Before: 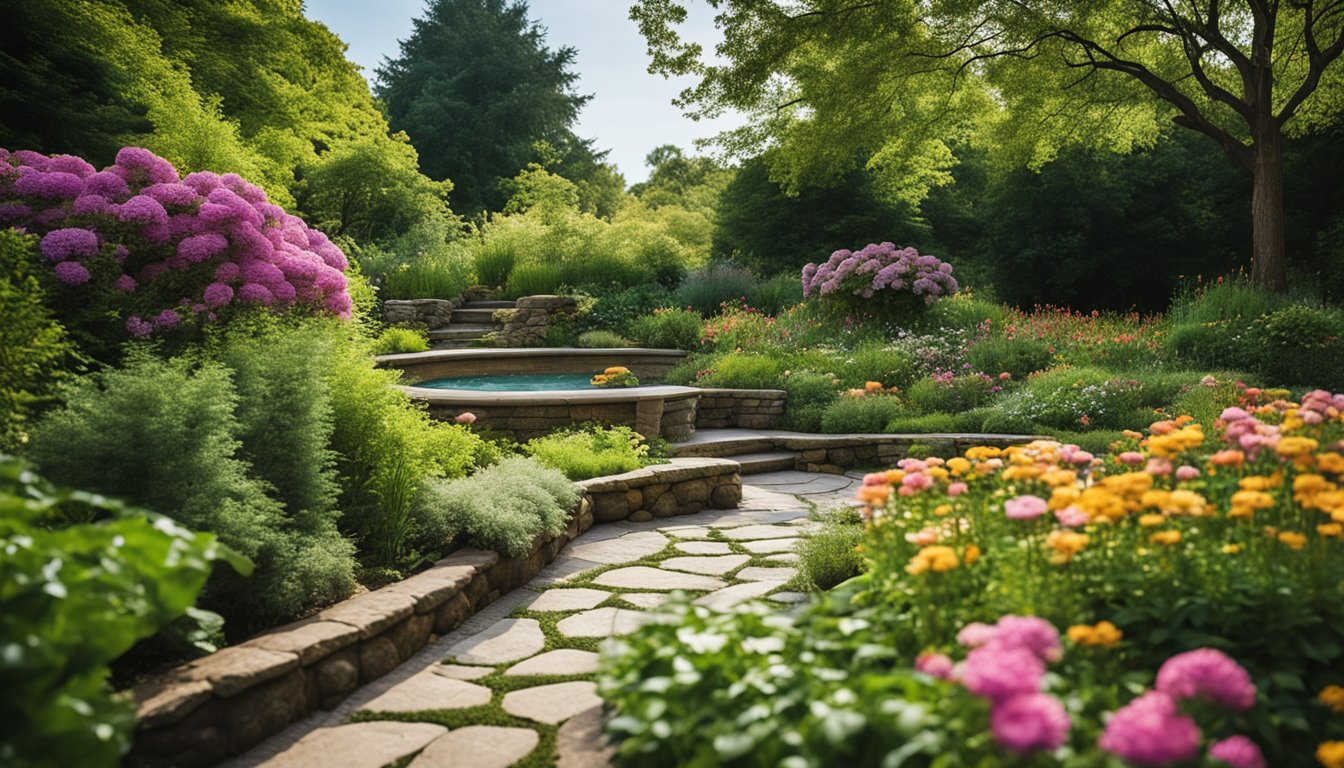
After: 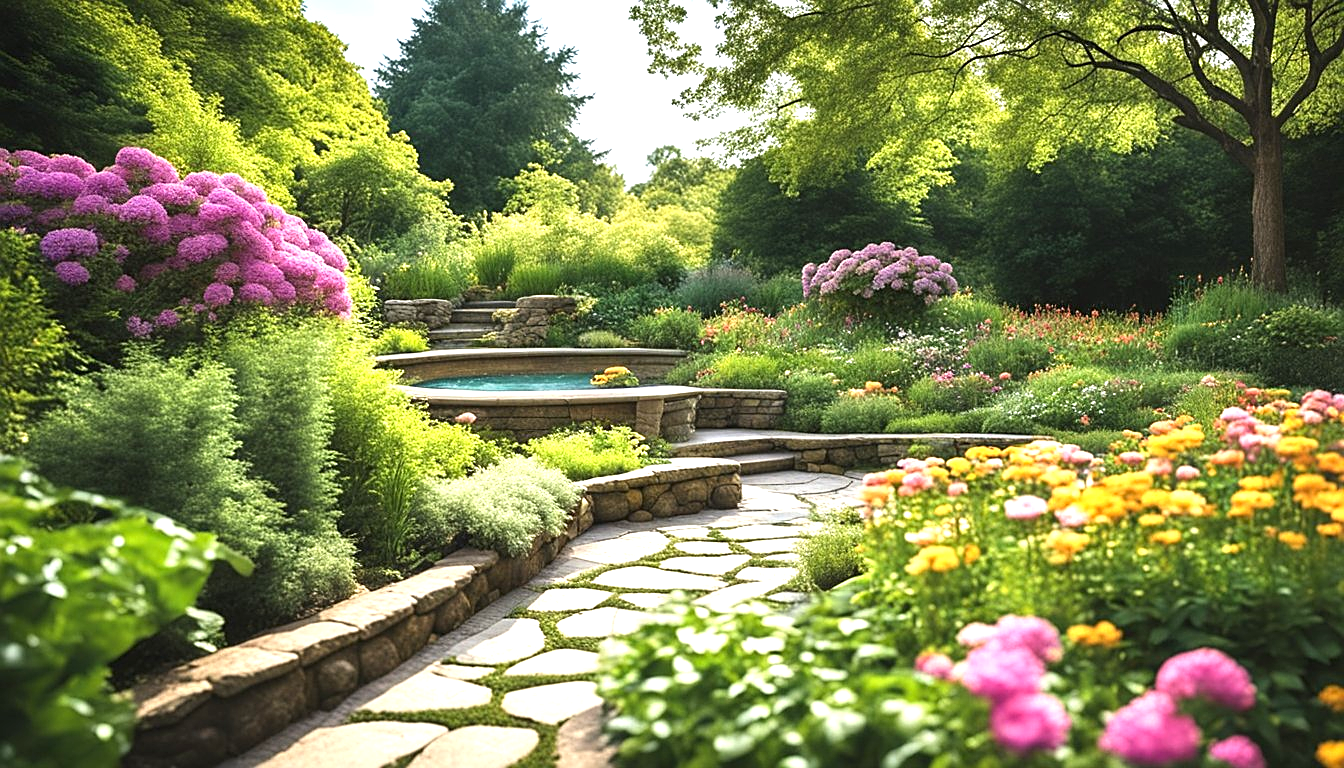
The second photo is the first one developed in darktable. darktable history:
white balance: emerald 1
sharpen: on, module defaults
exposure: black level correction 0, exposure 1.1 EV, compensate exposure bias true, compensate highlight preservation false
